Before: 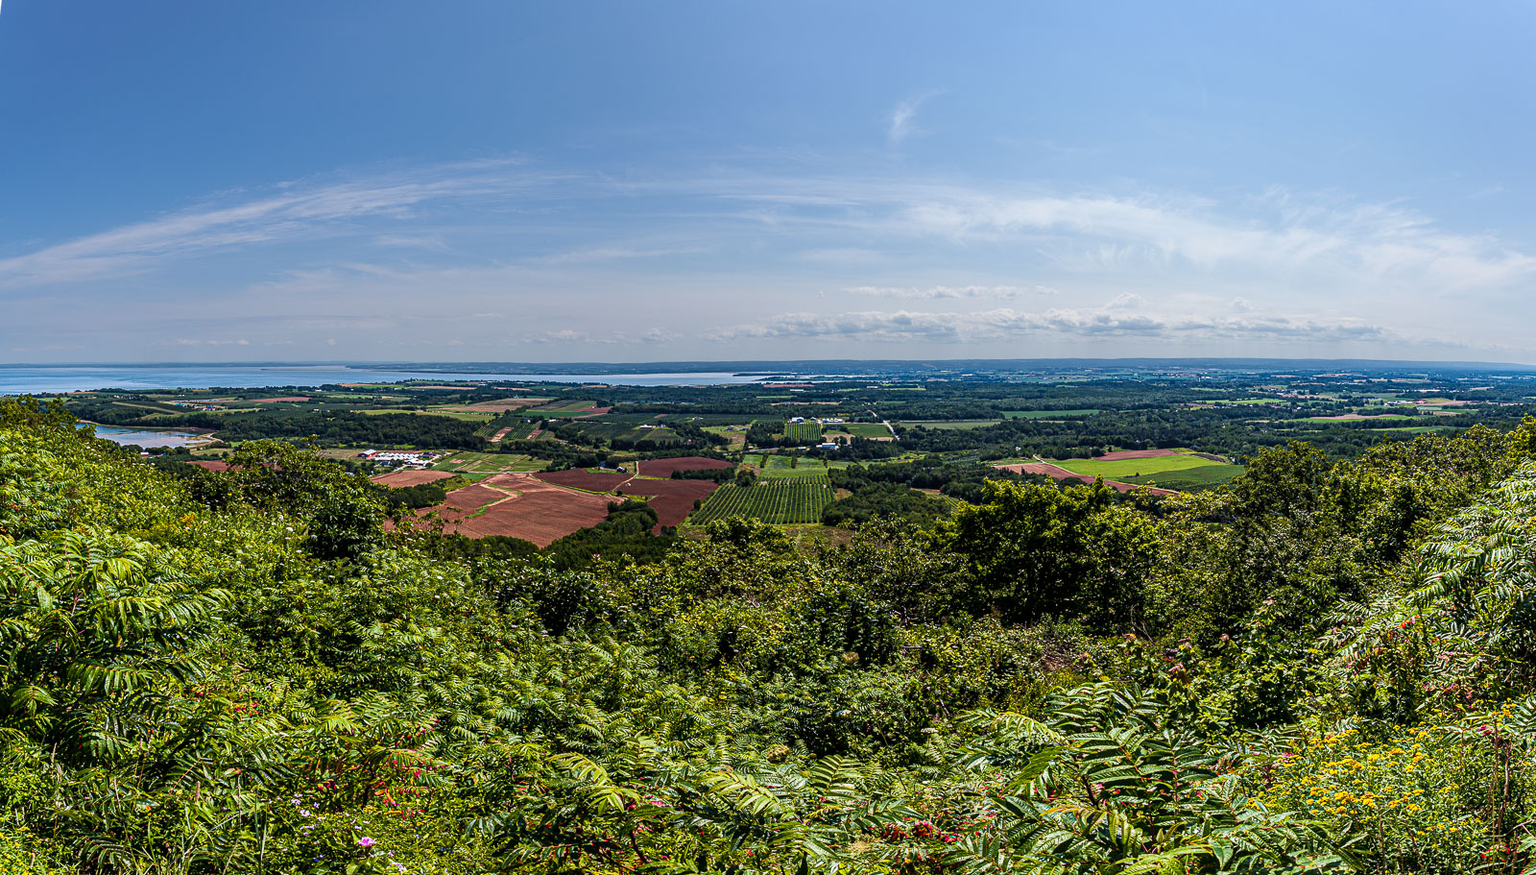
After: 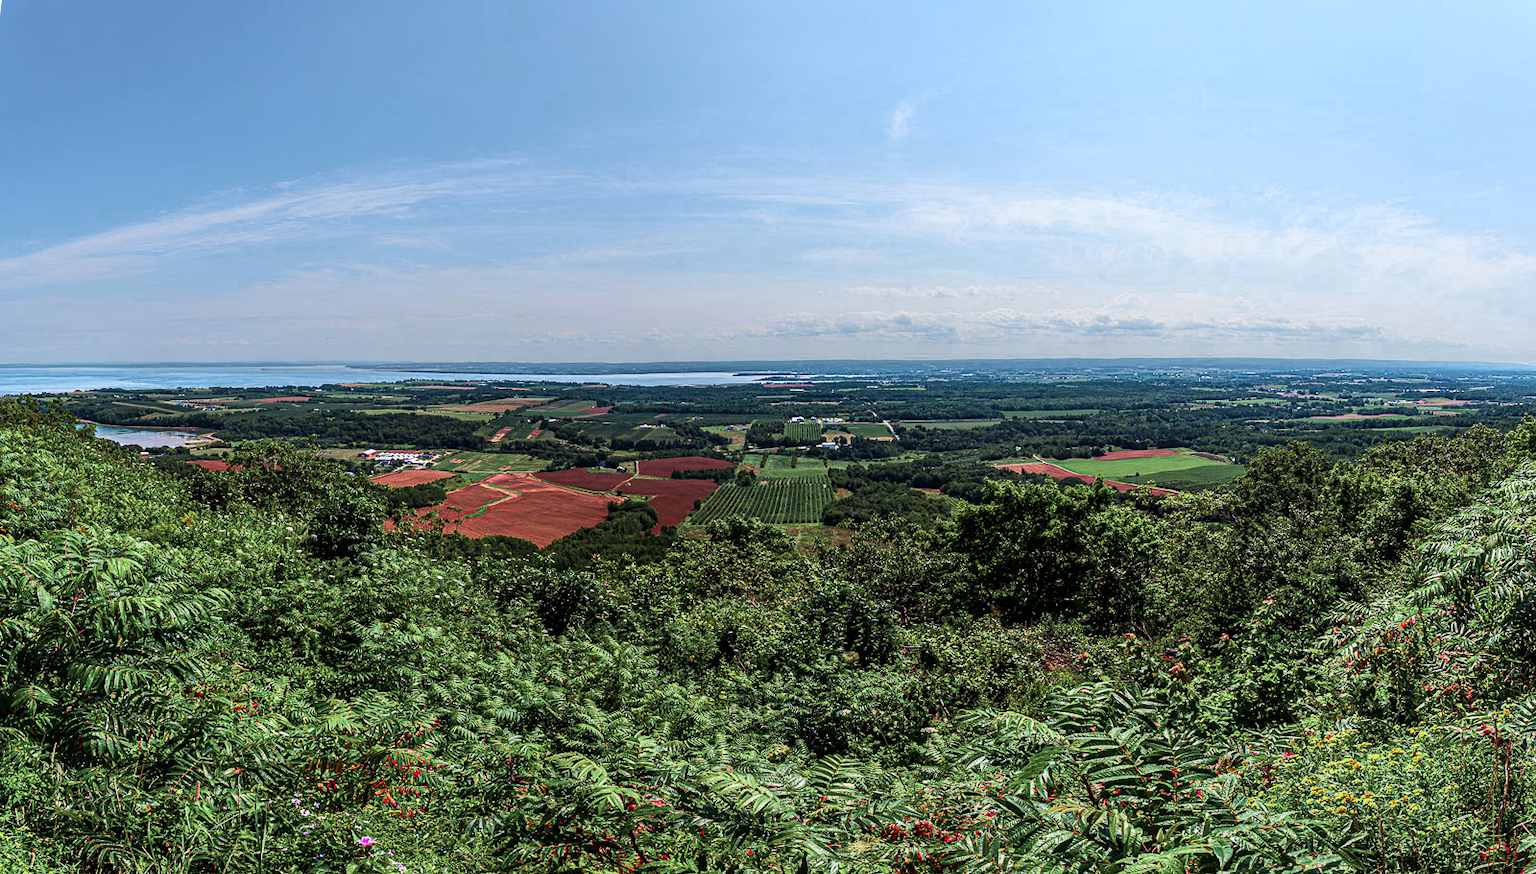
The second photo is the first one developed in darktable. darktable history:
color zones: curves: ch0 [(0, 0.466) (0.128, 0.466) (0.25, 0.5) (0.375, 0.456) (0.5, 0.5) (0.625, 0.5) (0.737, 0.652) (0.875, 0.5)]; ch1 [(0, 0.603) (0.125, 0.618) (0.261, 0.348) (0.372, 0.353) (0.497, 0.363) (0.611, 0.45) (0.731, 0.427) (0.875, 0.518) (0.998, 0.652)]; ch2 [(0, 0.559) (0.125, 0.451) (0.253, 0.564) (0.37, 0.578) (0.5, 0.466) (0.625, 0.471) (0.731, 0.471) (0.88, 0.485)]
velvia: strength 17%
